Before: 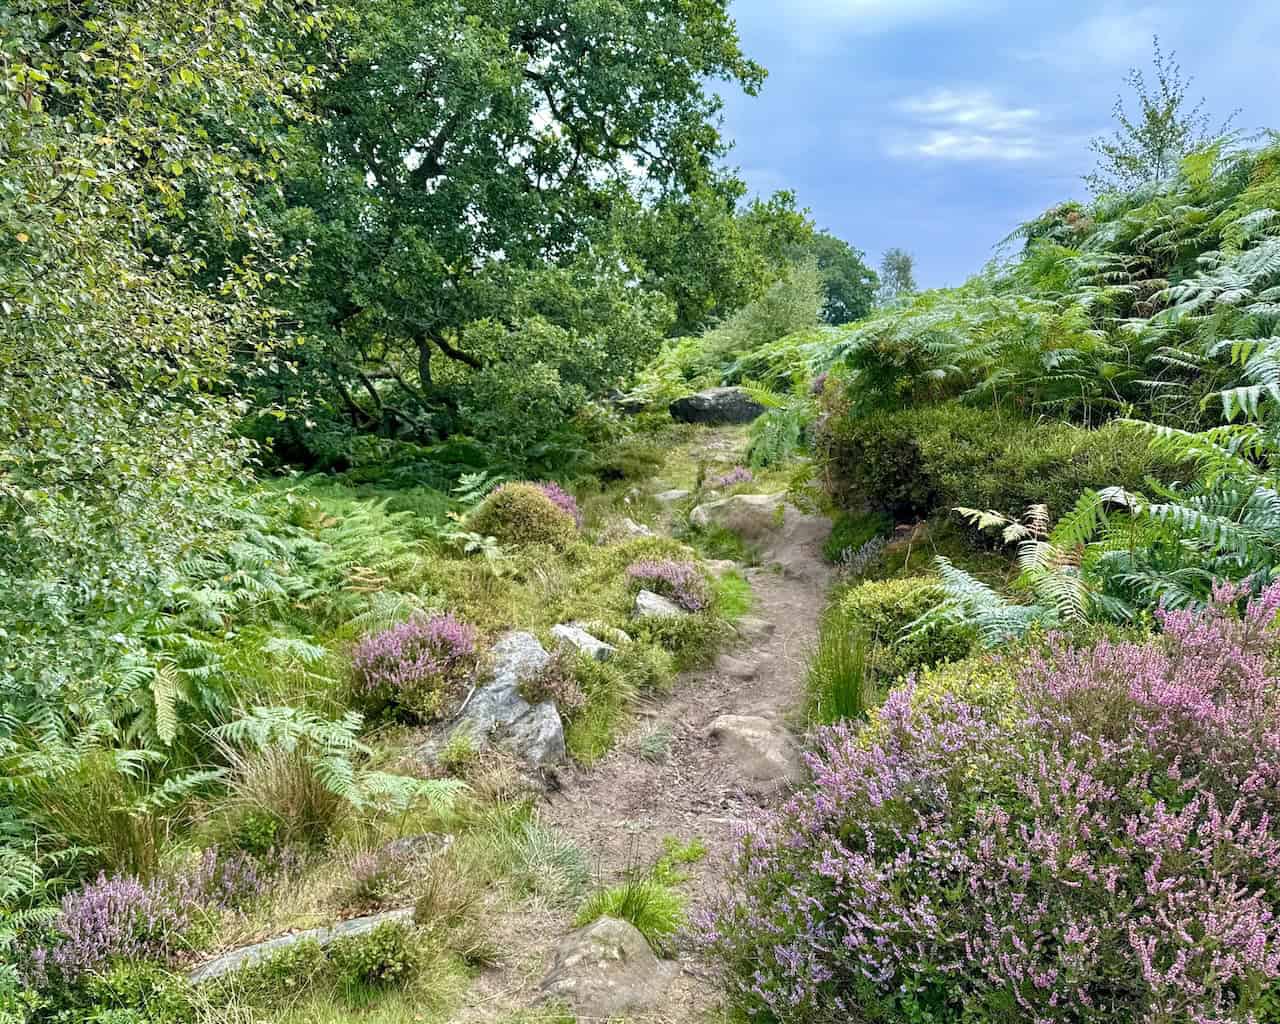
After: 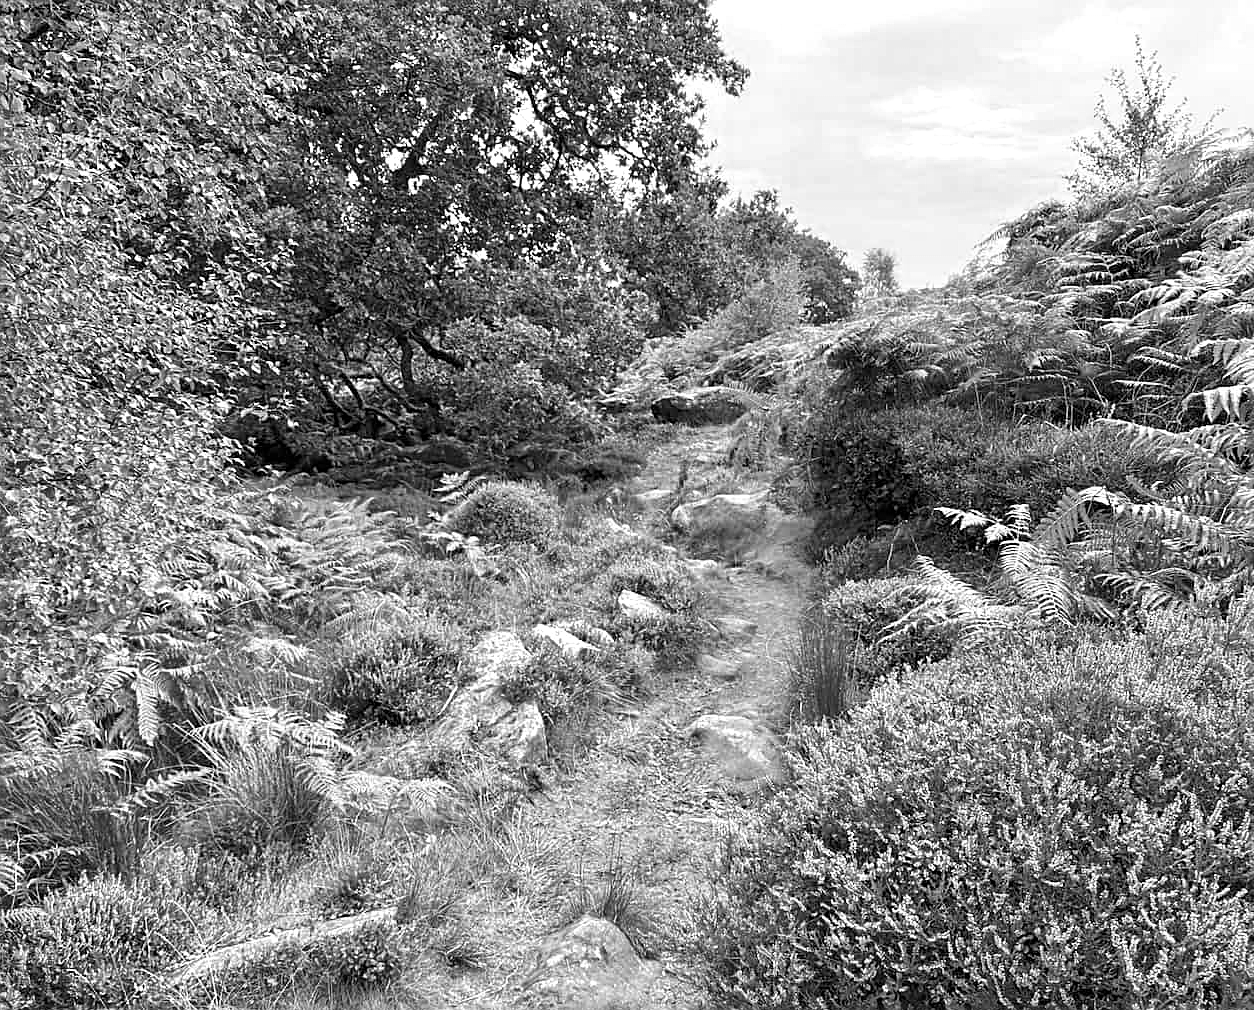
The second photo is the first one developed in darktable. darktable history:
sharpen: on, module defaults
exposure: exposure 0.491 EV, compensate exposure bias true, compensate highlight preservation false
crop and rotate: left 1.438%, right 0.531%, bottom 1.319%
color calibration: output gray [0.246, 0.254, 0.501, 0], gray › normalize channels true, illuminant same as pipeline (D50), x 0.347, y 0.358, temperature 4998.25 K, gamut compression 0.015
